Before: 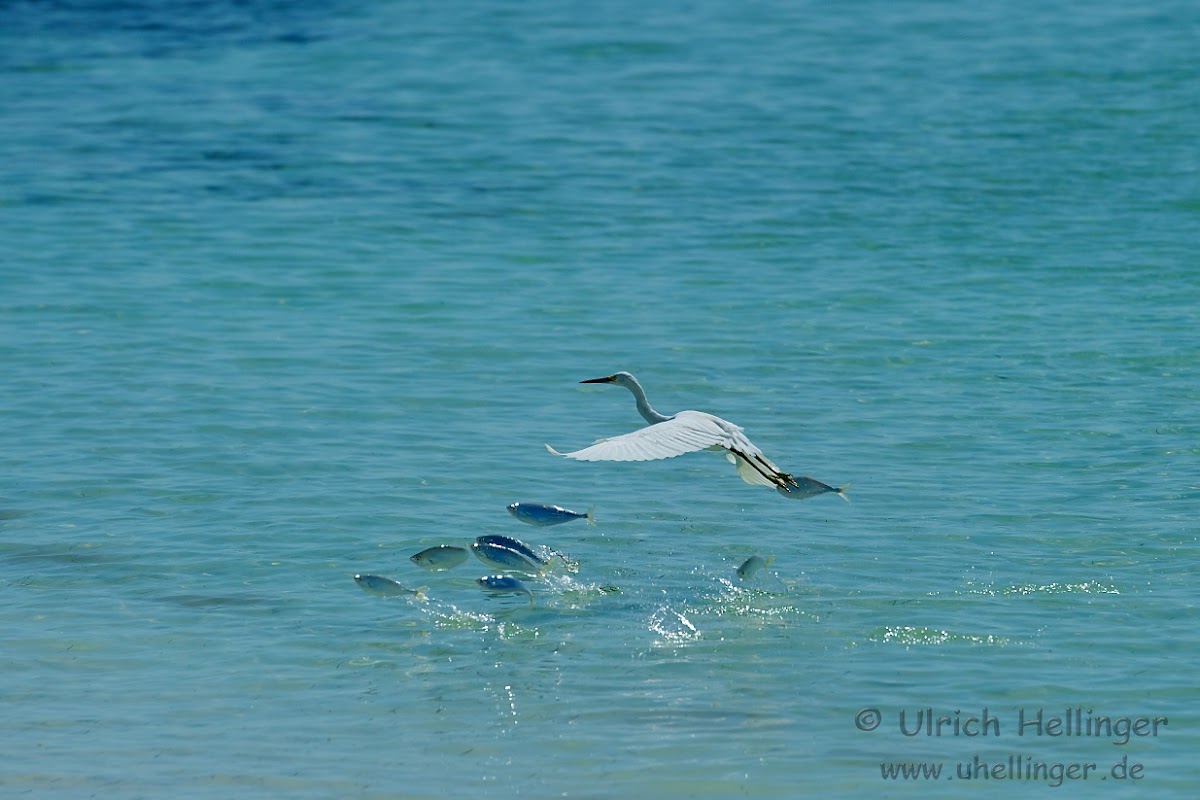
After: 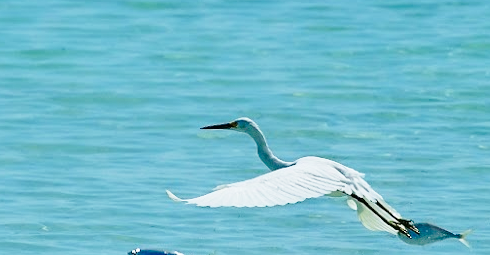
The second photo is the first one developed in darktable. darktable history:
crop: left 31.632%, top 31.791%, right 27.457%, bottom 36.317%
base curve: curves: ch0 [(0, 0) (0.028, 0.03) (0.121, 0.232) (0.46, 0.748) (0.859, 0.968) (1, 1)], preserve colors none
